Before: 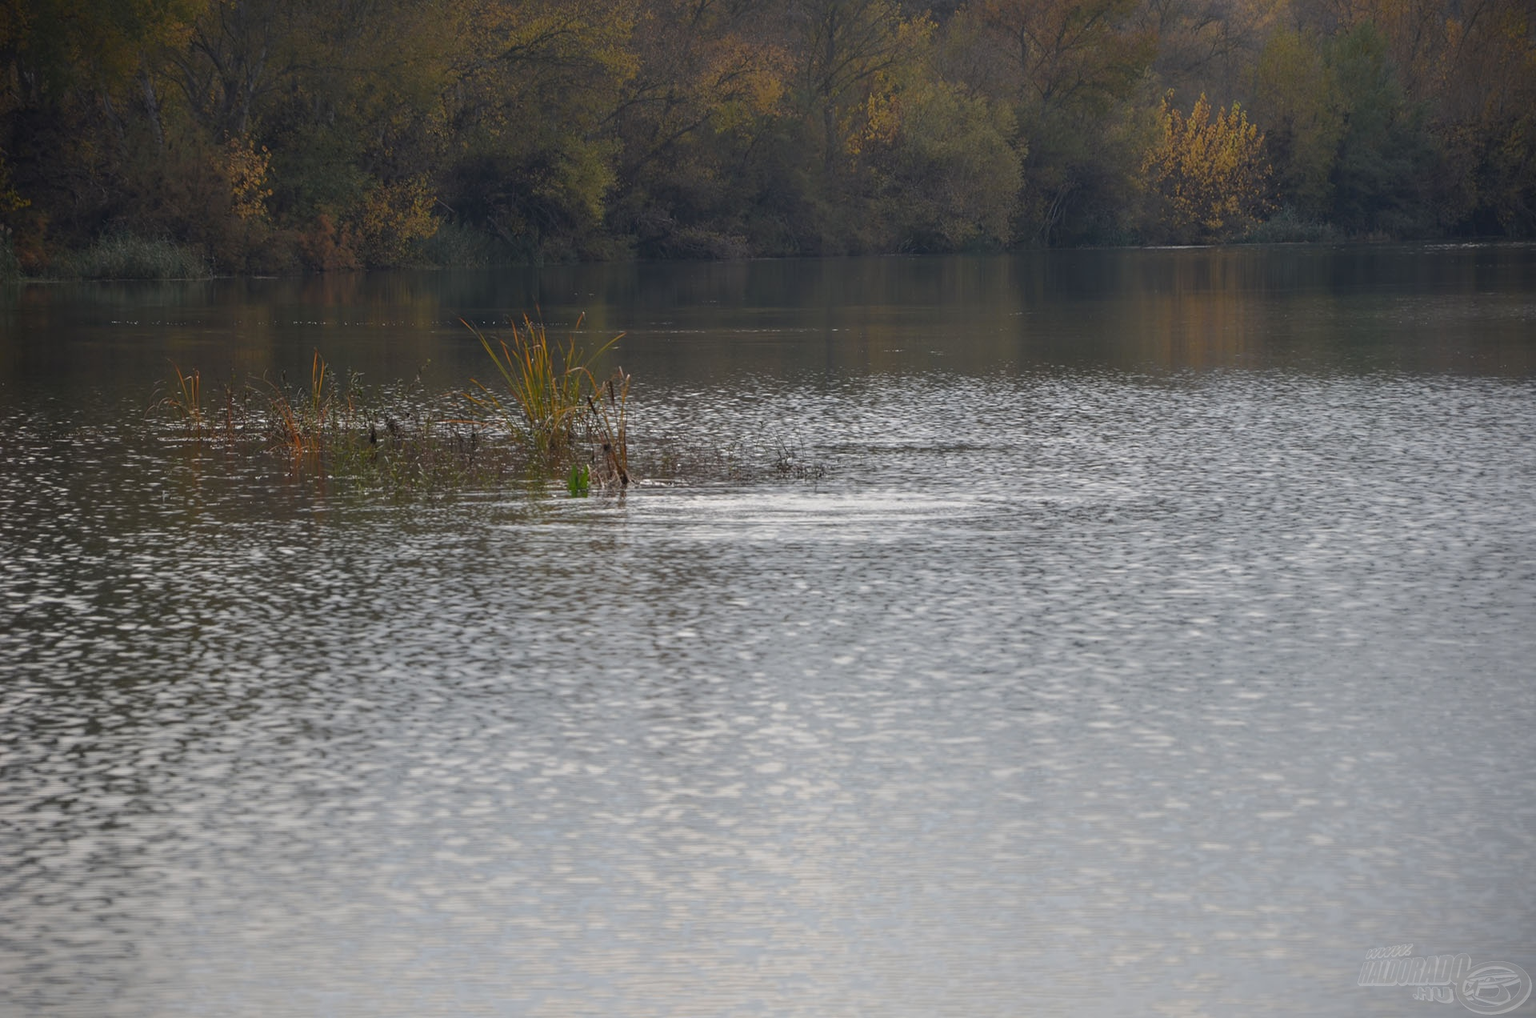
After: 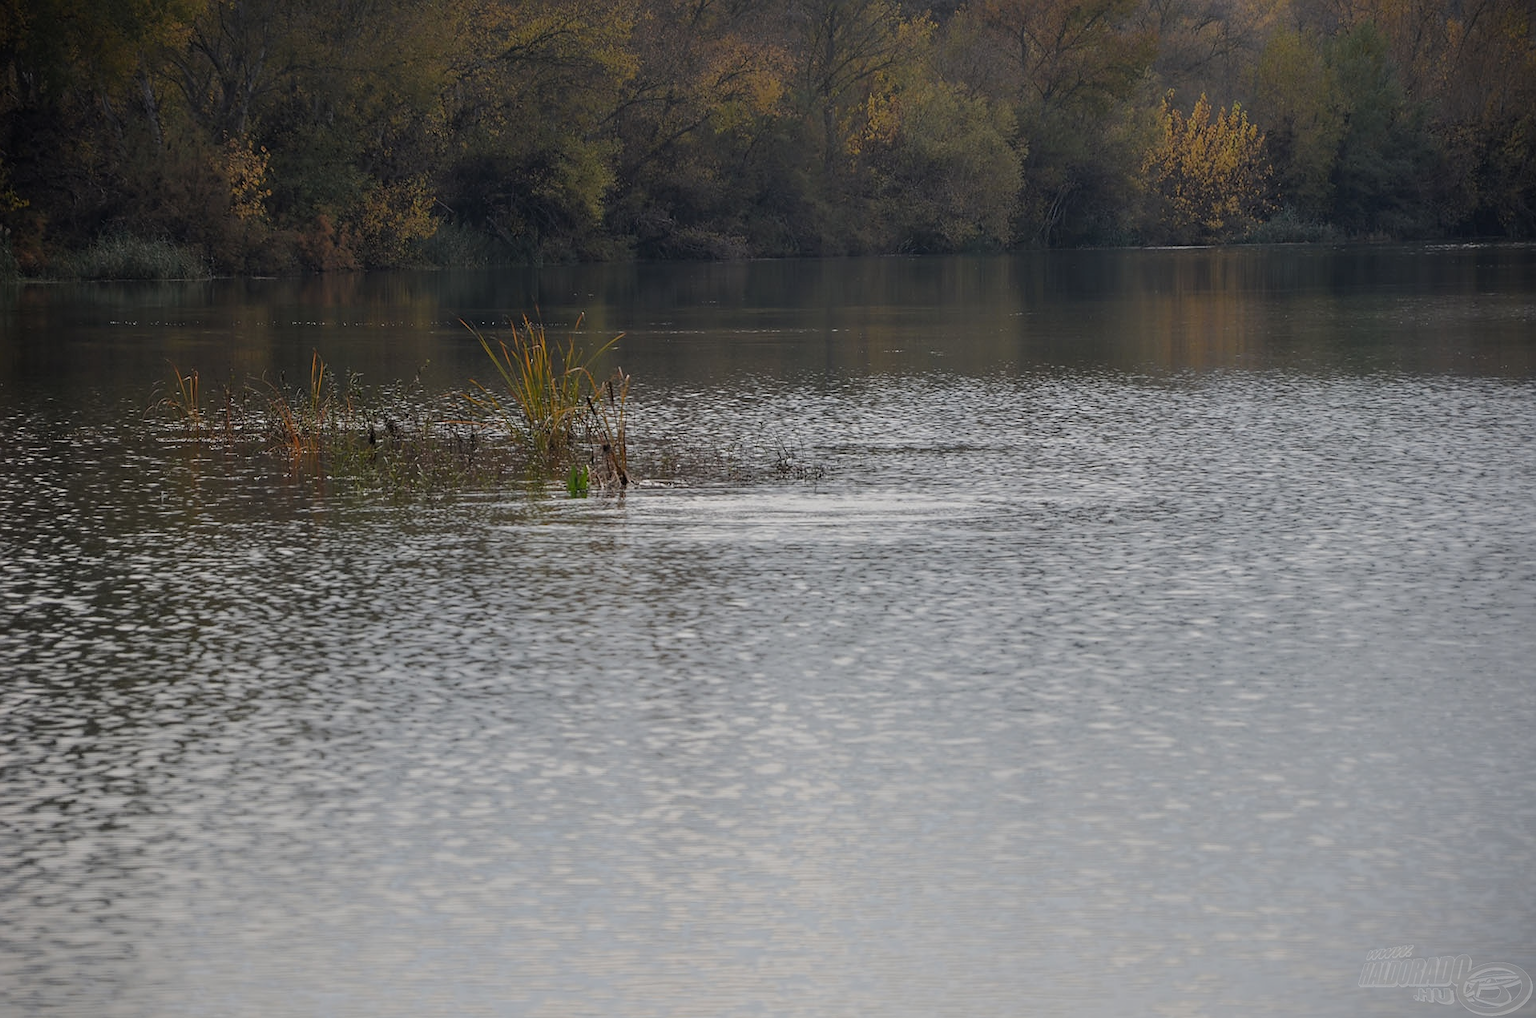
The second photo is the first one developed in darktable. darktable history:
crop and rotate: left 0.126%
sharpen: radius 0.969, amount 0.604
filmic rgb: white relative exposure 3.85 EV, hardness 4.3
